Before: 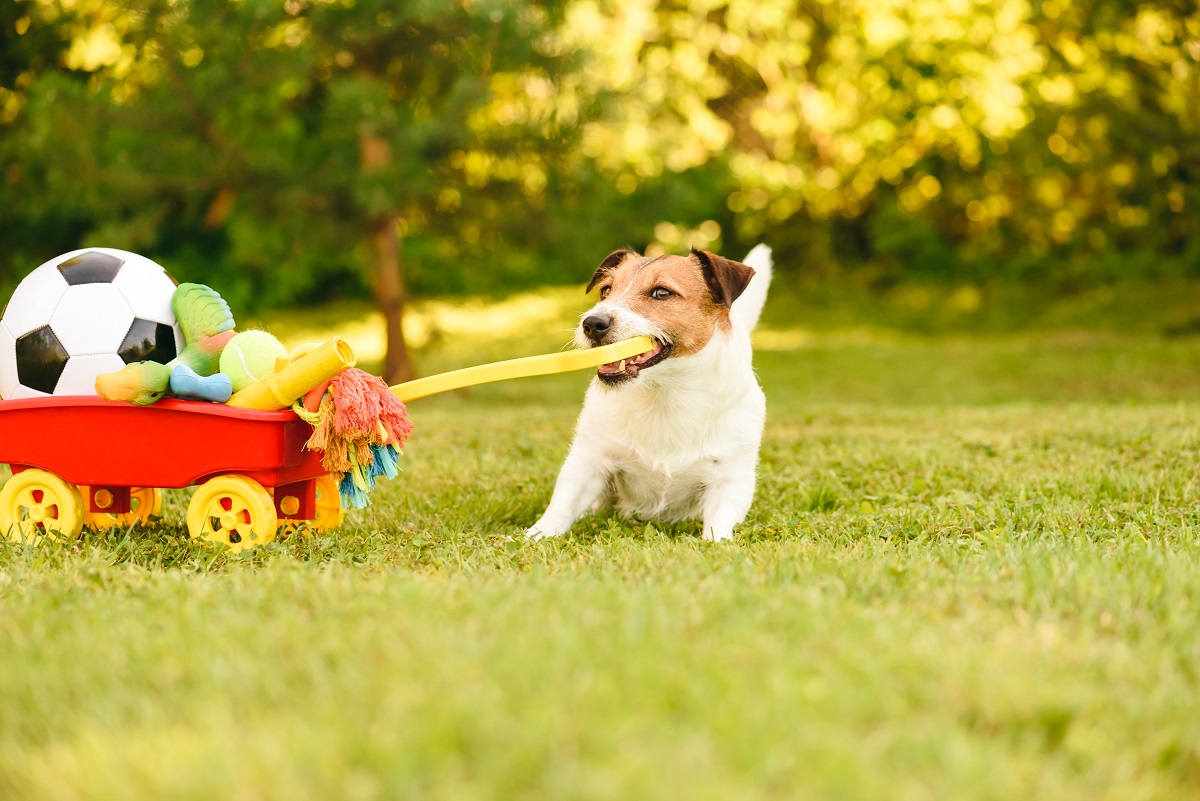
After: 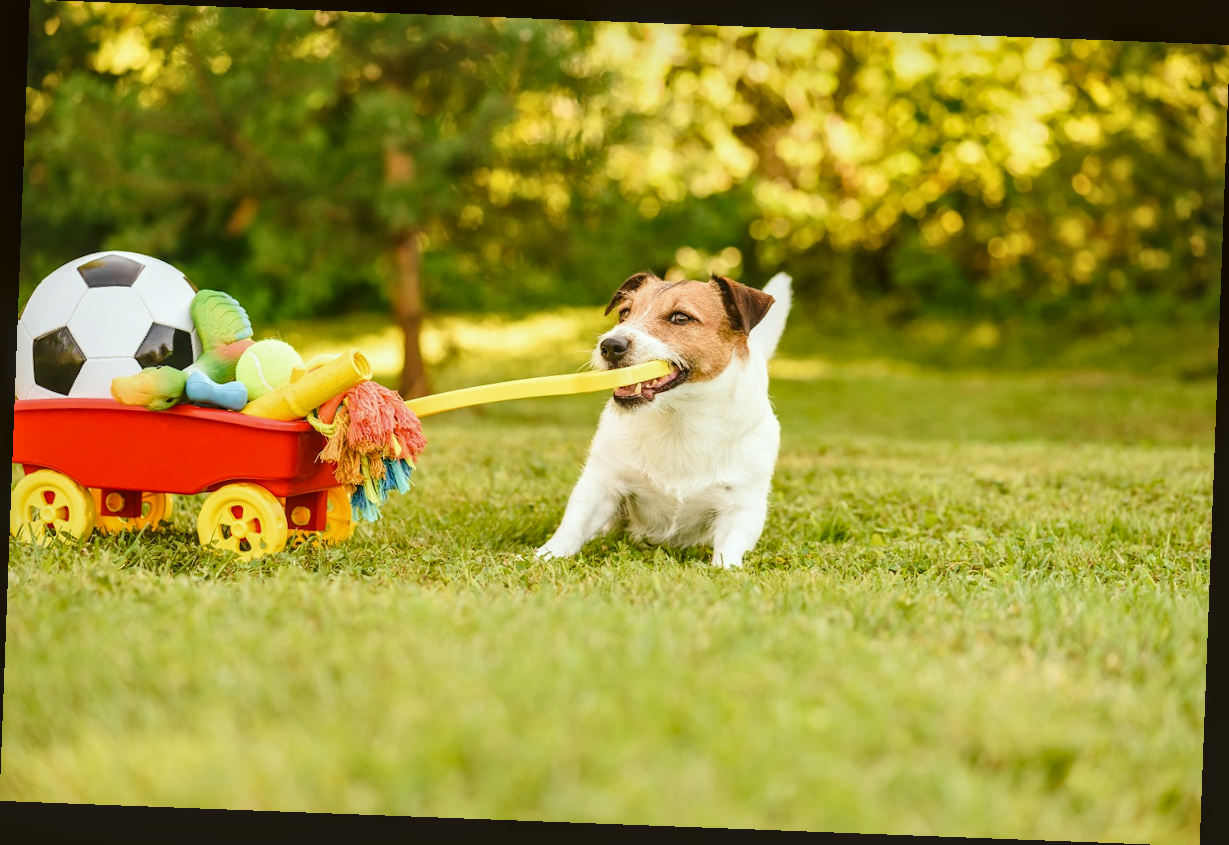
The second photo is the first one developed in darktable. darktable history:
rotate and perspective: rotation 2.17°, automatic cropping off
color balance: lift [1.004, 1.002, 1.002, 0.998], gamma [1, 1.007, 1.002, 0.993], gain [1, 0.977, 1.013, 1.023], contrast -3.64%
local contrast: on, module defaults
